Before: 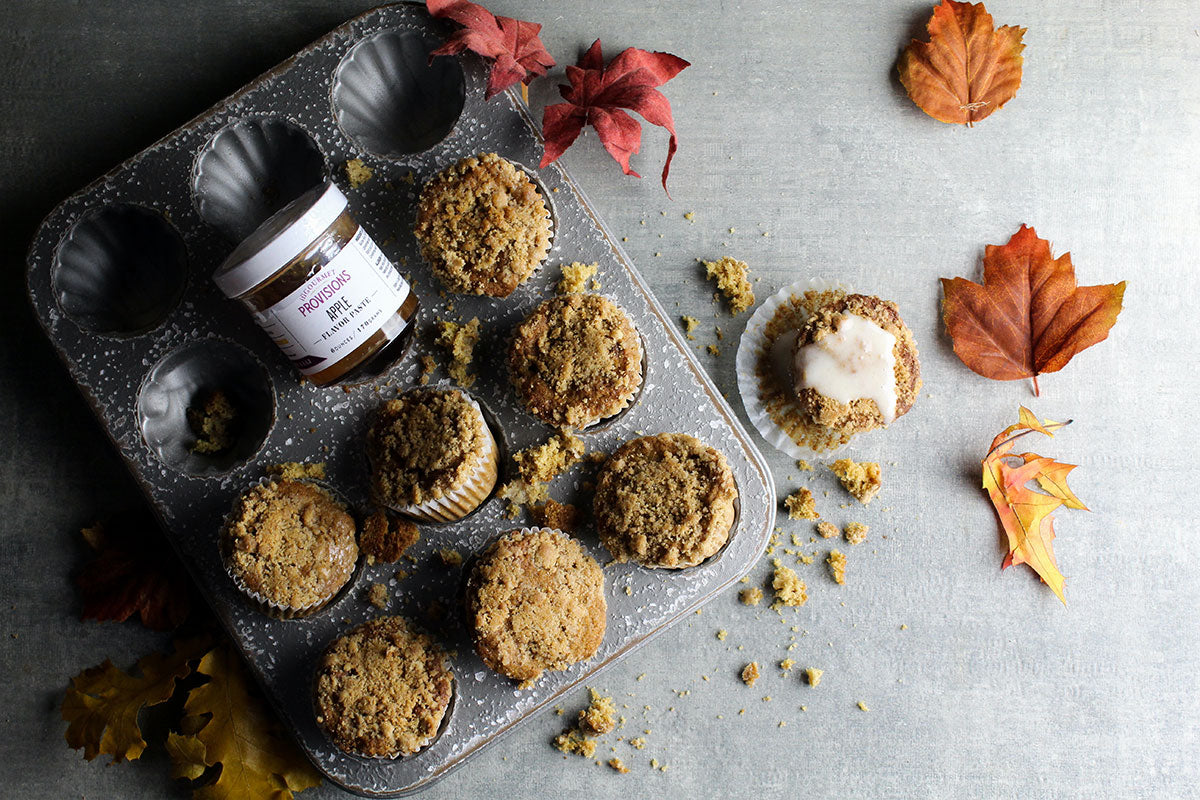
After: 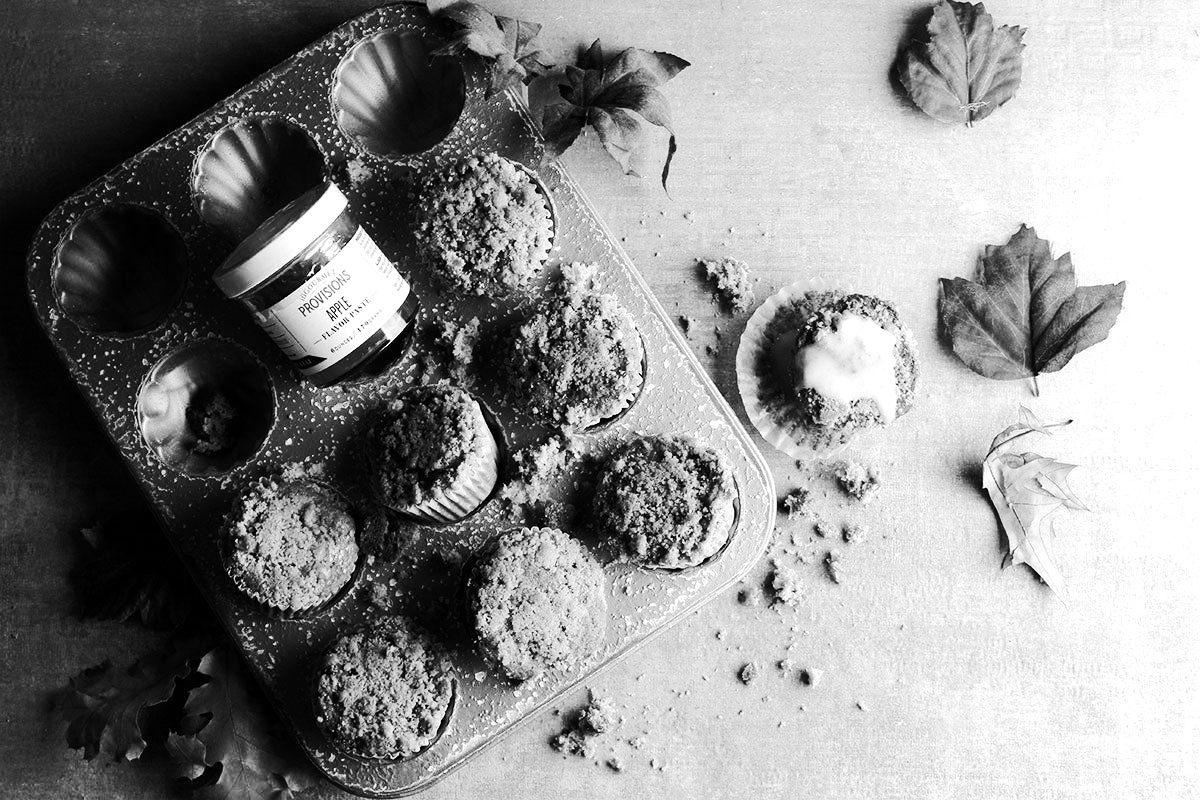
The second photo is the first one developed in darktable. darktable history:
color balance rgb: perceptual saturation grading › global saturation 20%, perceptual saturation grading › highlights -25%, perceptual saturation grading › shadows 25%
tone equalizer: -8 EV -0.417 EV, -7 EV -0.389 EV, -6 EV -0.333 EV, -5 EV -0.222 EV, -3 EV 0.222 EV, -2 EV 0.333 EV, -1 EV 0.389 EV, +0 EV 0.417 EV, edges refinement/feathering 500, mask exposure compensation -1.57 EV, preserve details no
rgb curve: curves: ch0 [(0, 0) (0.284, 0.292) (0.505, 0.644) (1, 1)]; ch1 [(0, 0) (0.284, 0.292) (0.505, 0.644) (1, 1)]; ch2 [(0, 0) (0.284, 0.292) (0.505, 0.644) (1, 1)], compensate middle gray true
color correction: highlights a* 1.12, highlights b* 24.26, shadows a* 15.58, shadows b* 24.26
monochrome: on, module defaults
shadows and highlights: shadows 32, highlights -32, soften with gaussian
